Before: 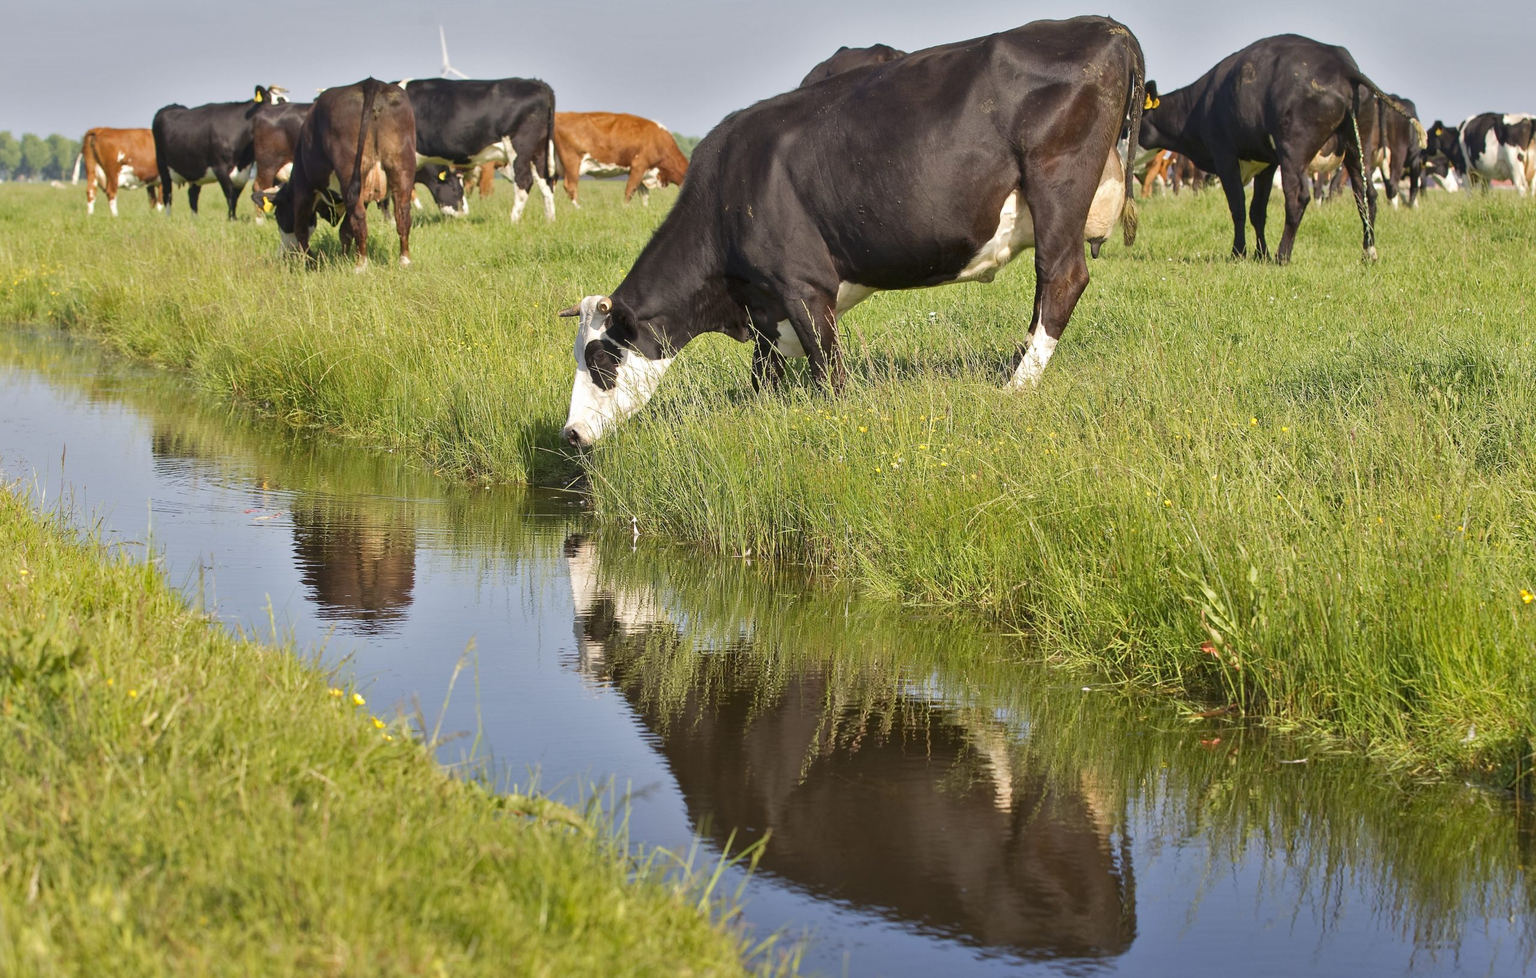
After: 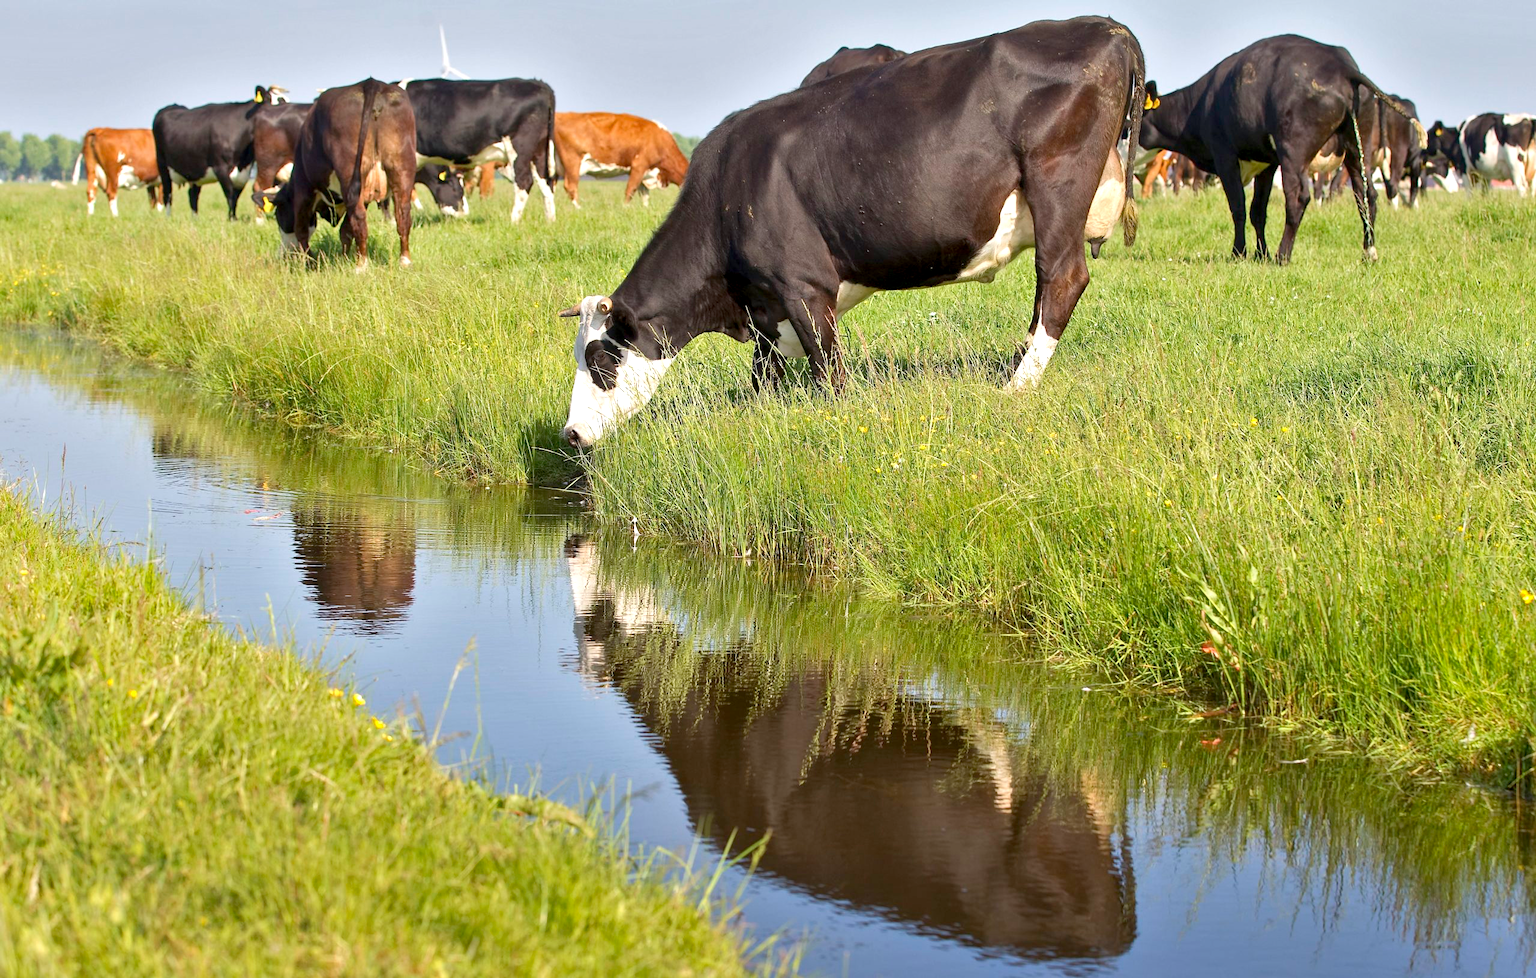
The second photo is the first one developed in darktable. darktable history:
exposure: black level correction 0.005, exposure 0.417 EV, compensate highlight preservation false
white balance: red 0.988, blue 1.017
